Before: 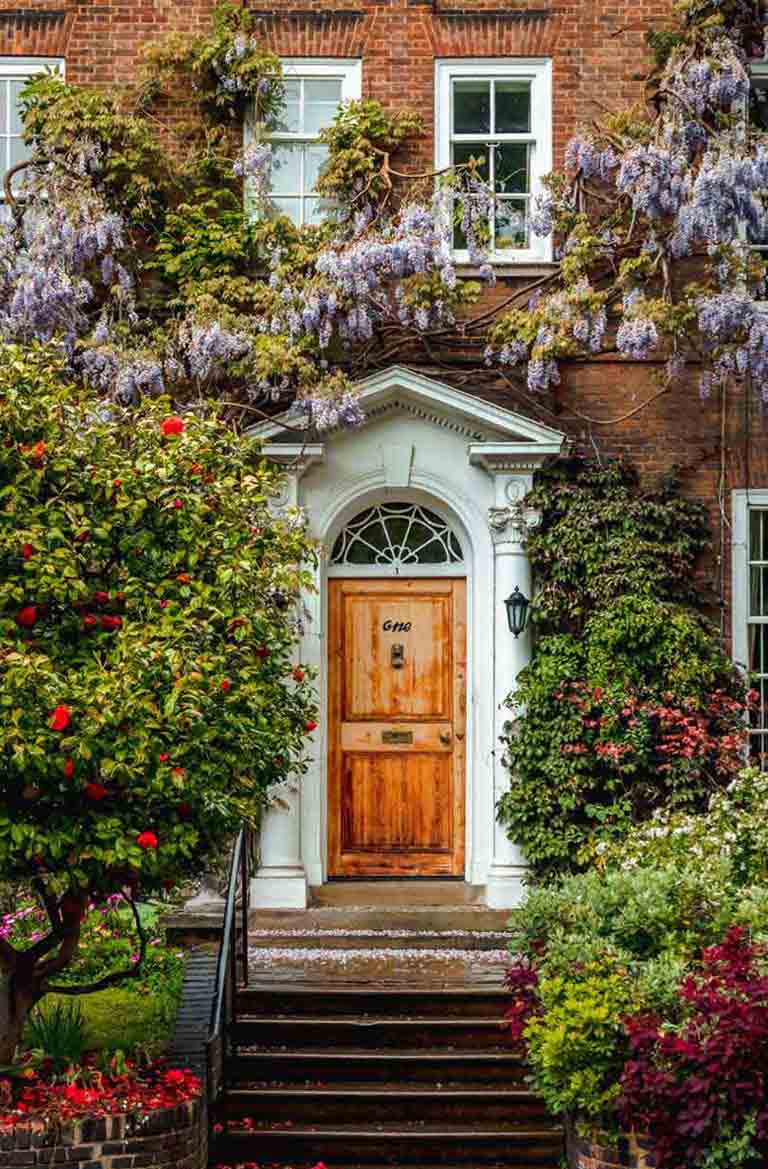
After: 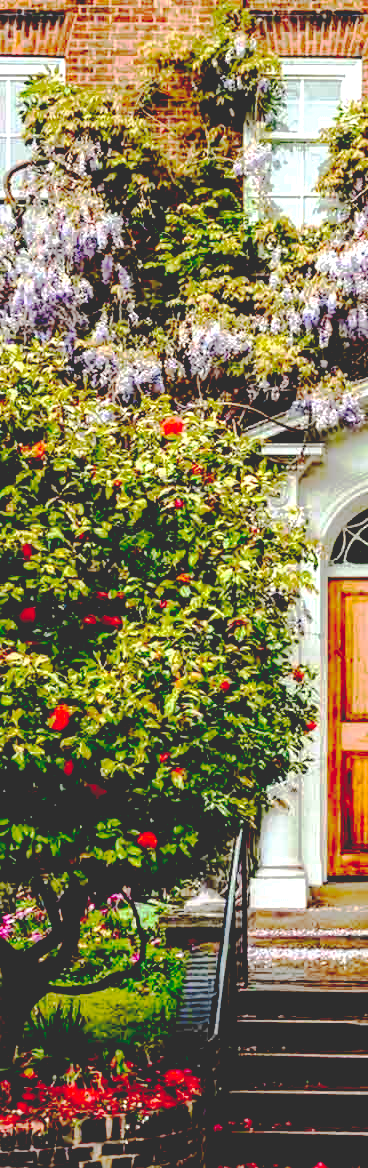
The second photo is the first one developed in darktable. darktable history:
base curve: curves: ch0 [(0.065, 0.026) (0.236, 0.358) (0.53, 0.546) (0.777, 0.841) (0.924, 0.992)], preserve colors none
crop and rotate: left 0.023%, top 0%, right 51.941%
exposure: black level correction 0, exposure 0.697 EV, compensate highlight preservation false
